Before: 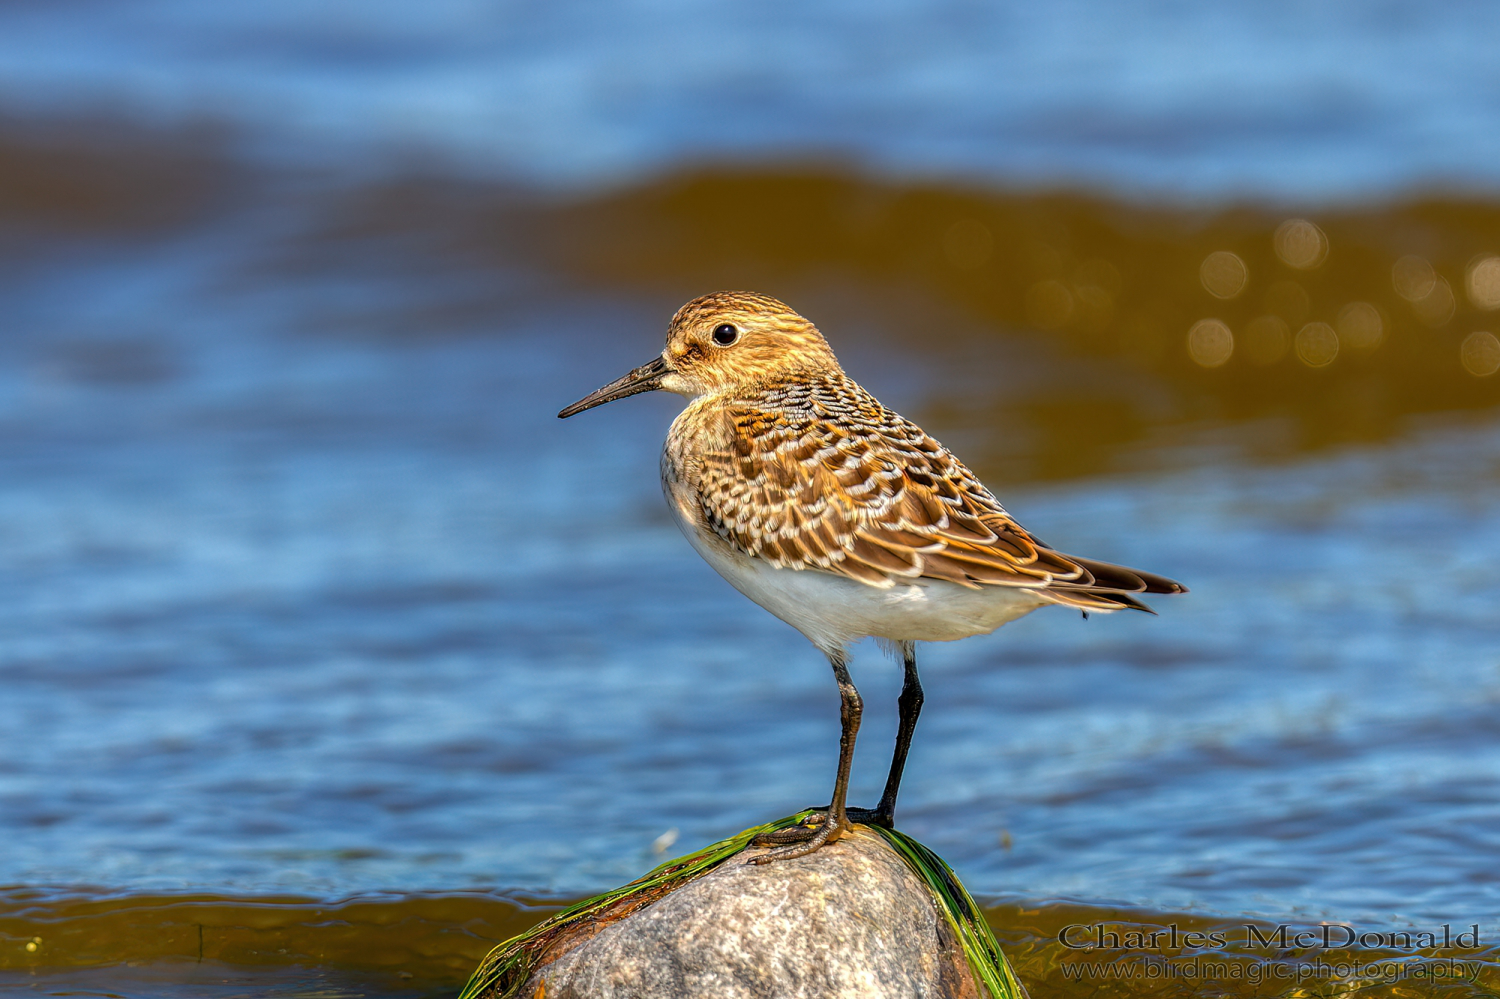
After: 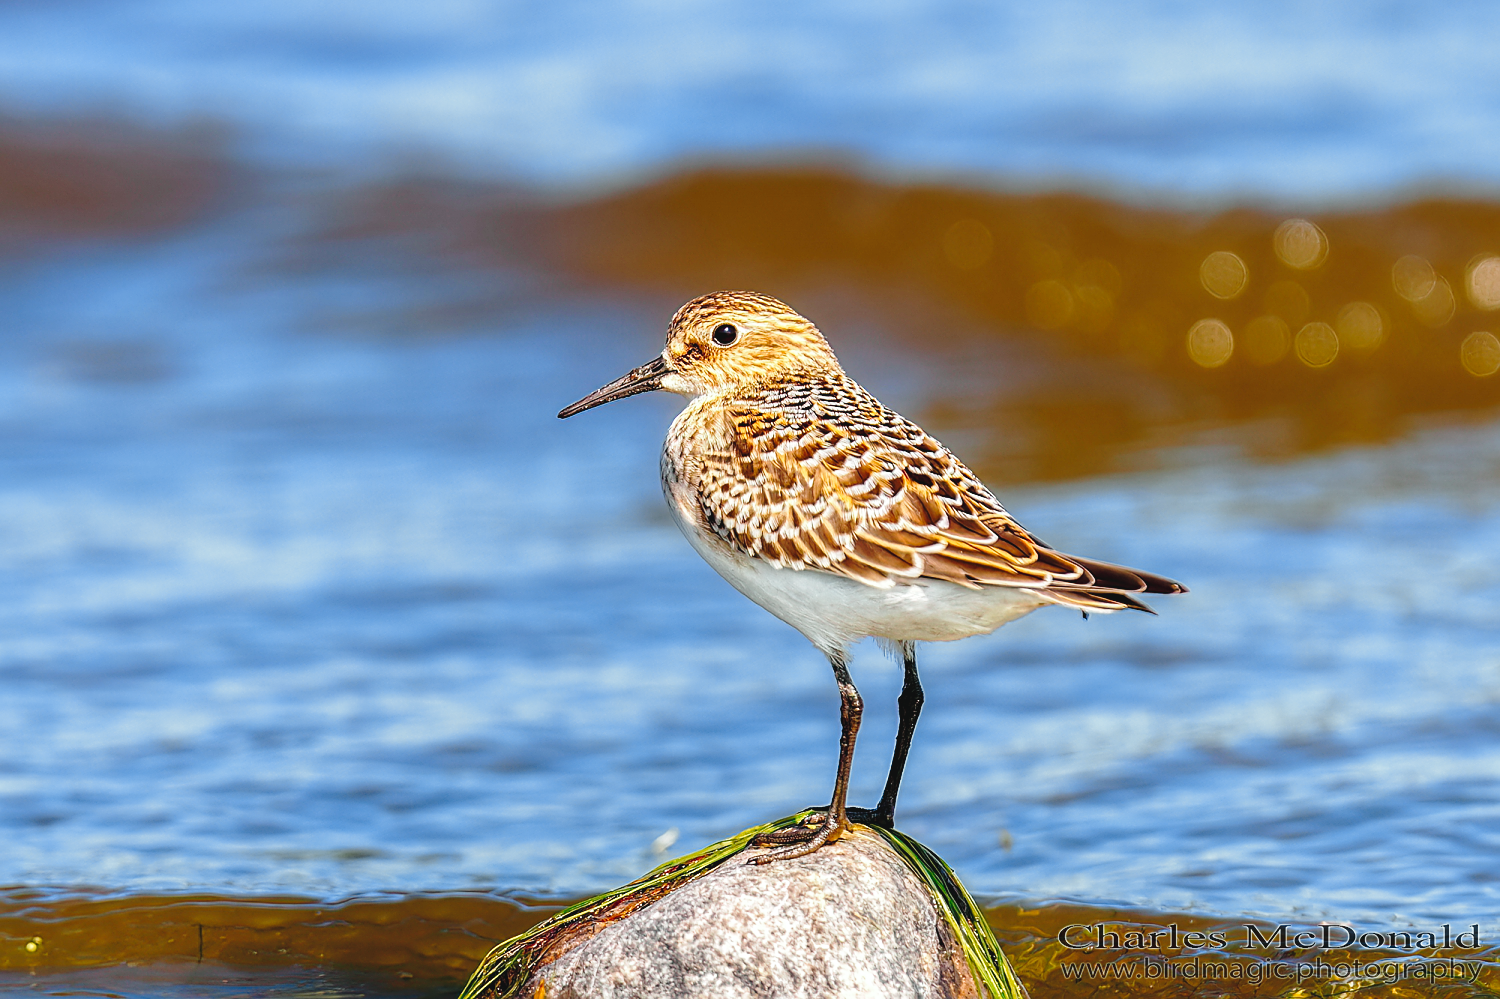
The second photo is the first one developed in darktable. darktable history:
sharpen: on, module defaults
base curve: curves: ch0 [(0, 0) (0.028, 0.03) (0.121, 0.232) (0.46, 0.748) (0.859, 0.968) (1, 1)], preserve colors none
tone curve: curves: ch0 [(0, 0.046) (0.04, 0.074) (0.883, 0.858) (1, 1)]; ch1 [(0, 0) (0.146, 0.159) (0.338, 0.365) (0.417, 0.455) (0.489, 0.486) (0.504, 0.502) (0.529, 0.537) (0.563, 0.567) (1, 1)]; ch2 [(0, 0) (0.307, 0.298) (0.388, 0.375) (0.443, 0.456) (0.485, 0.492) (0.544, 0.525) (1, 1)], color space Lab, independent channels, preserve colors none
